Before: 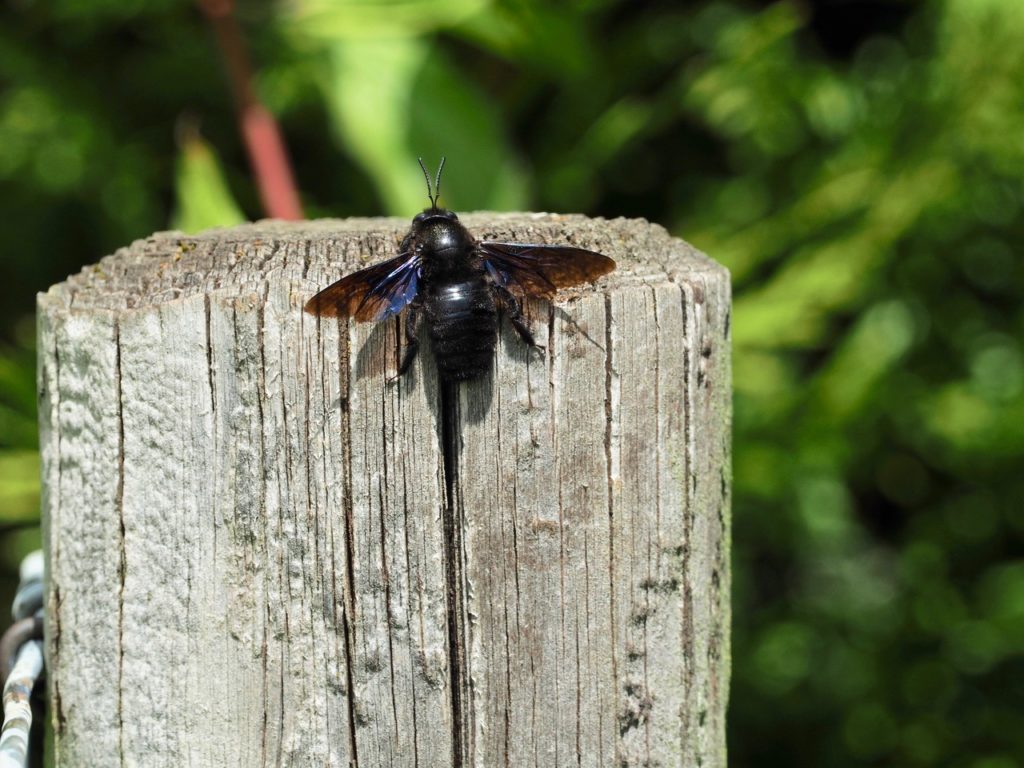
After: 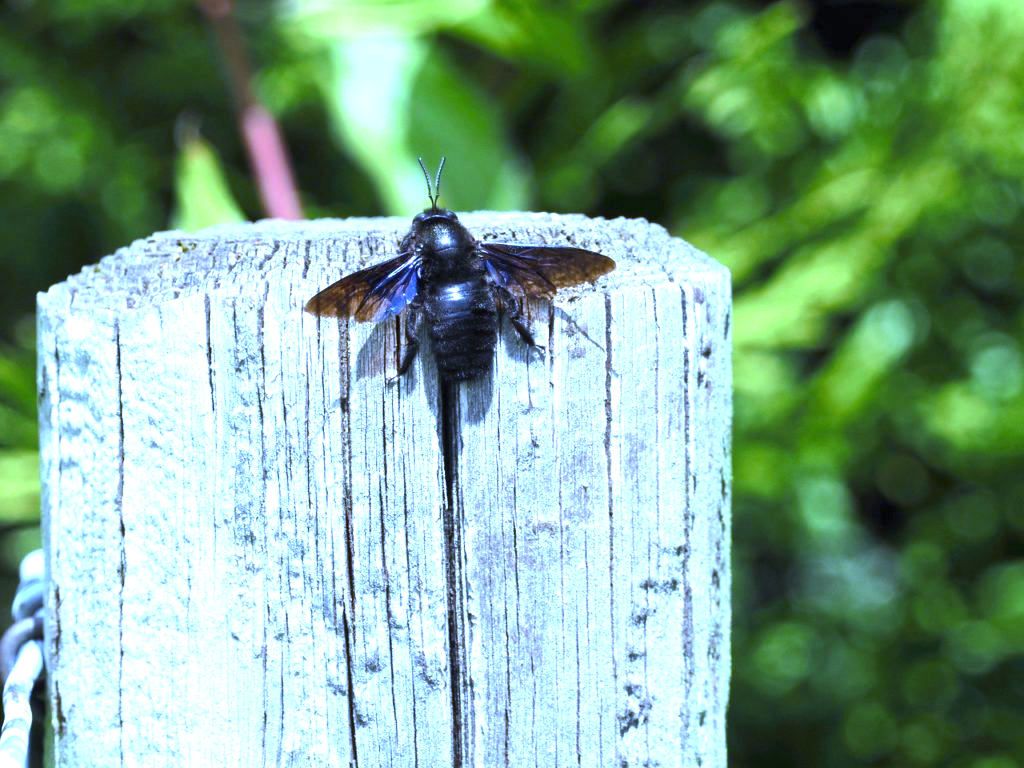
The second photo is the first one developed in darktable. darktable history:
exposure: black level correction 0, exposure 1 EV, compensate exposure bias true, compensate highlight preservation false
white balance: red 0.766, blue 1.537
